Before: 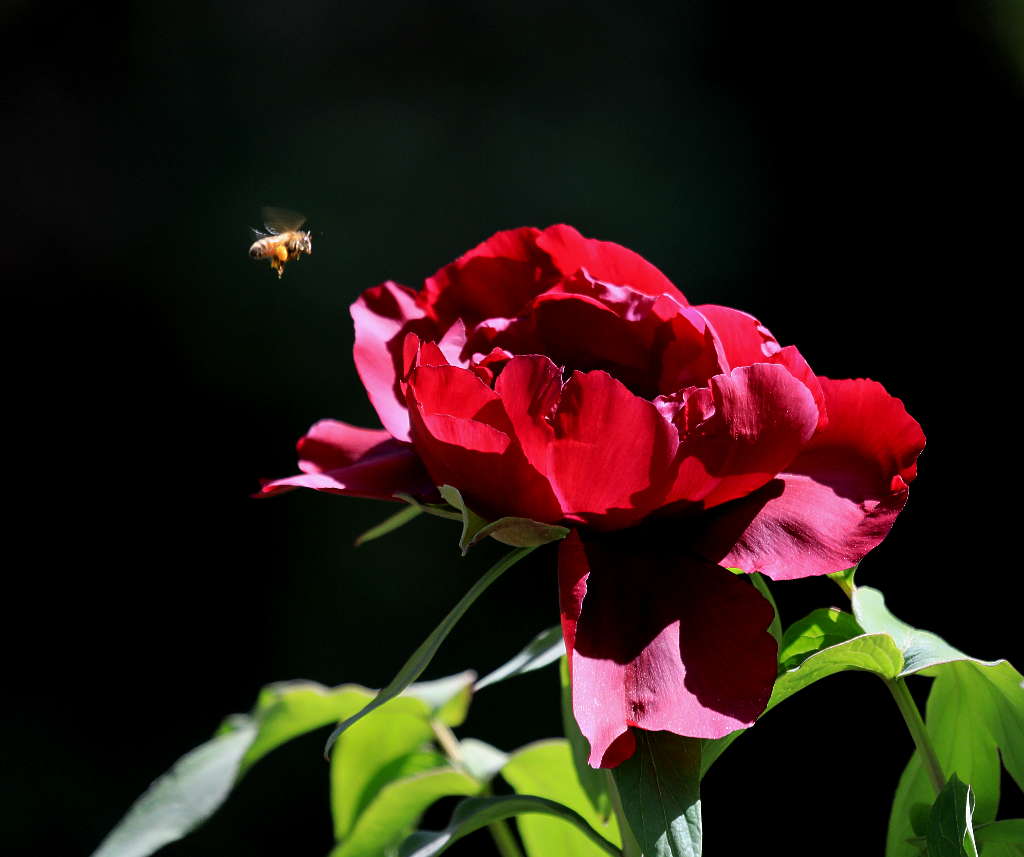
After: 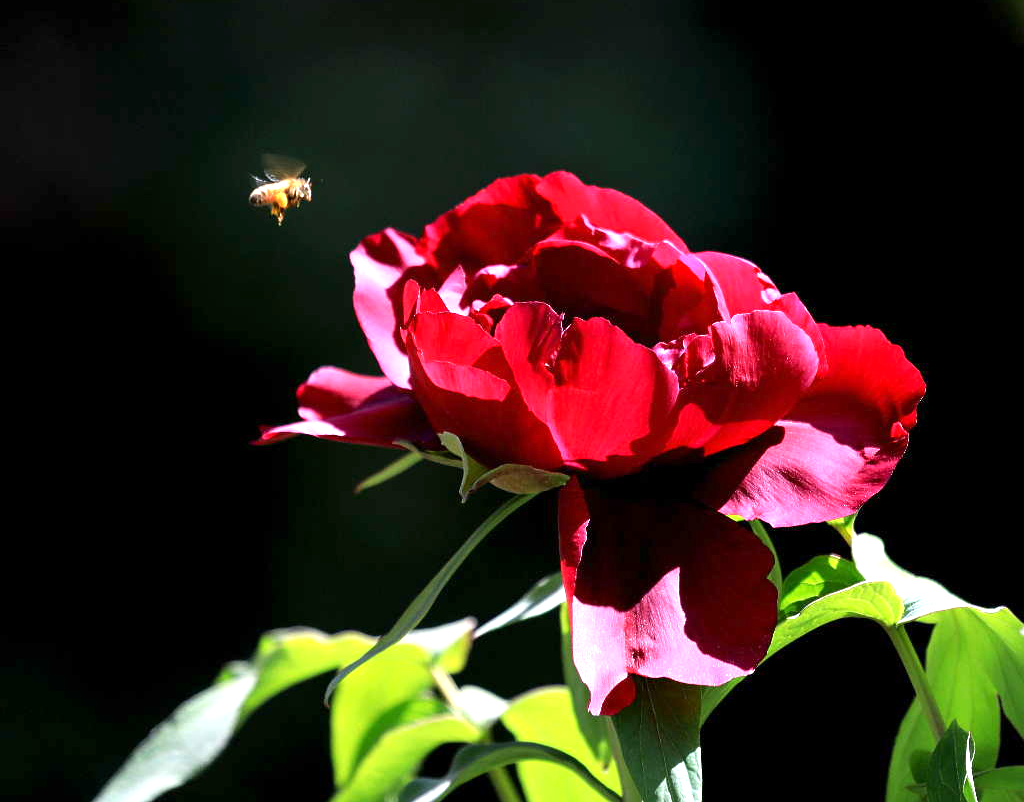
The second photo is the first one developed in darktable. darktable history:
crop and rotate: top 6.397%
exposure: exposure 1 EV, compensate highlight preservation false
